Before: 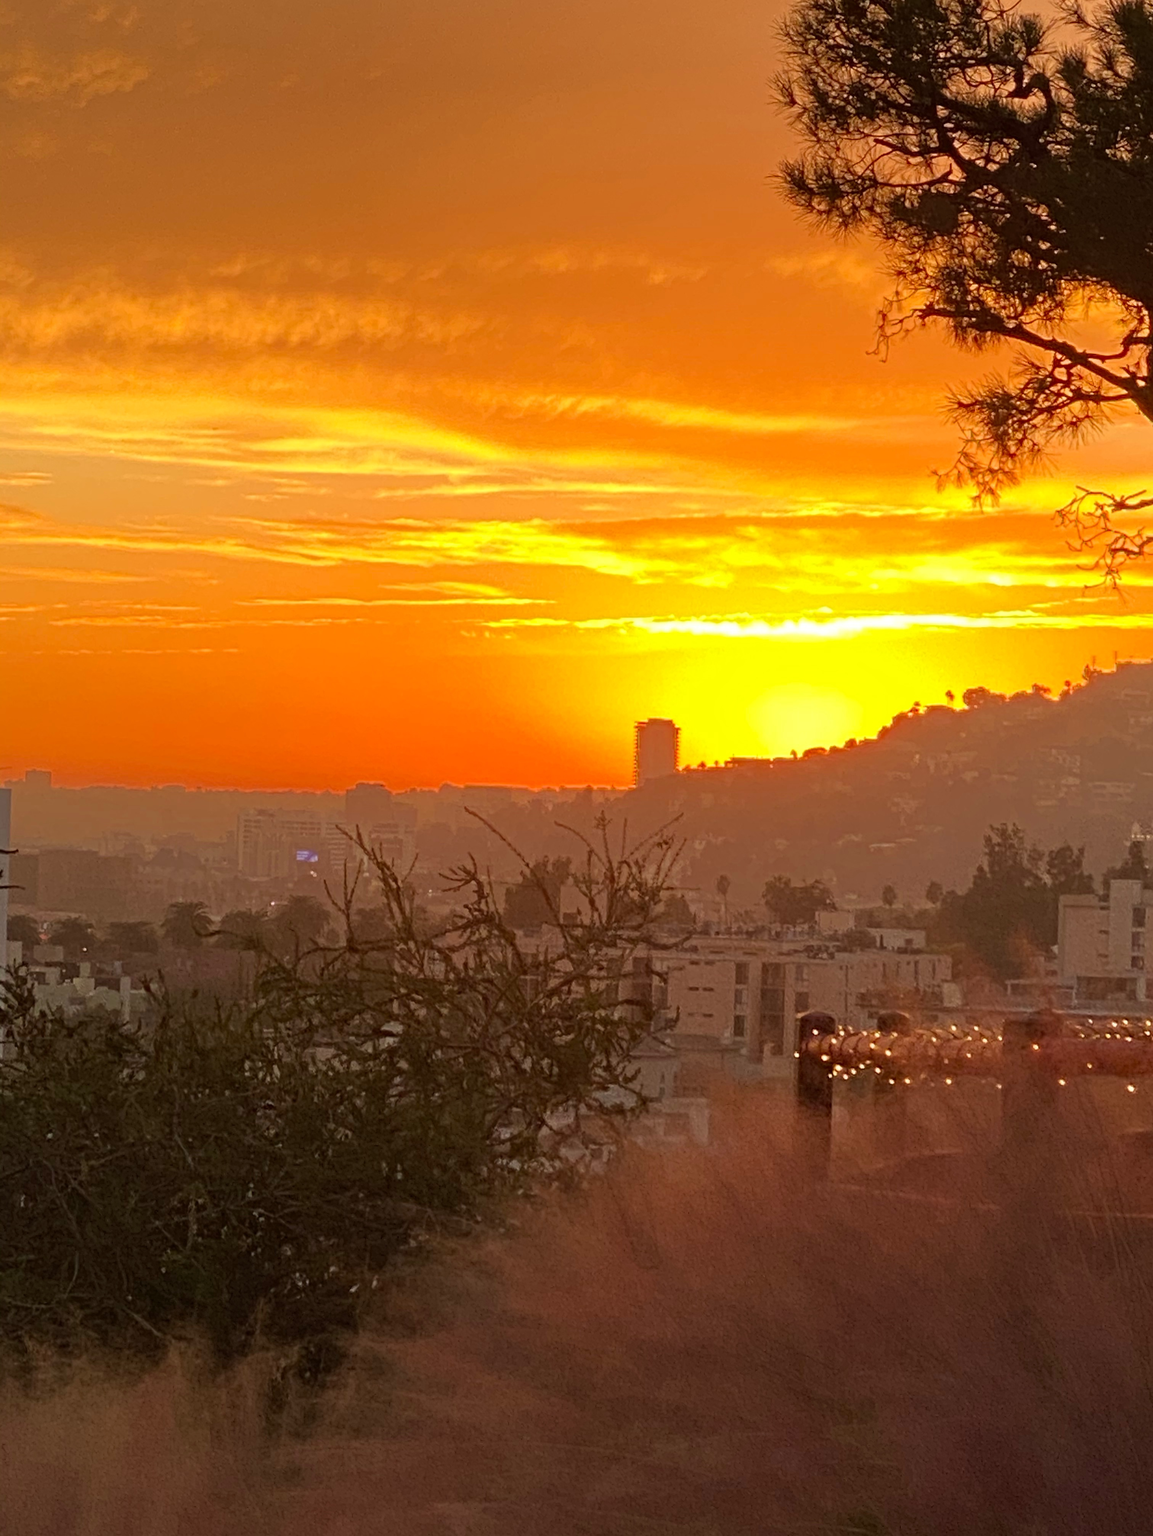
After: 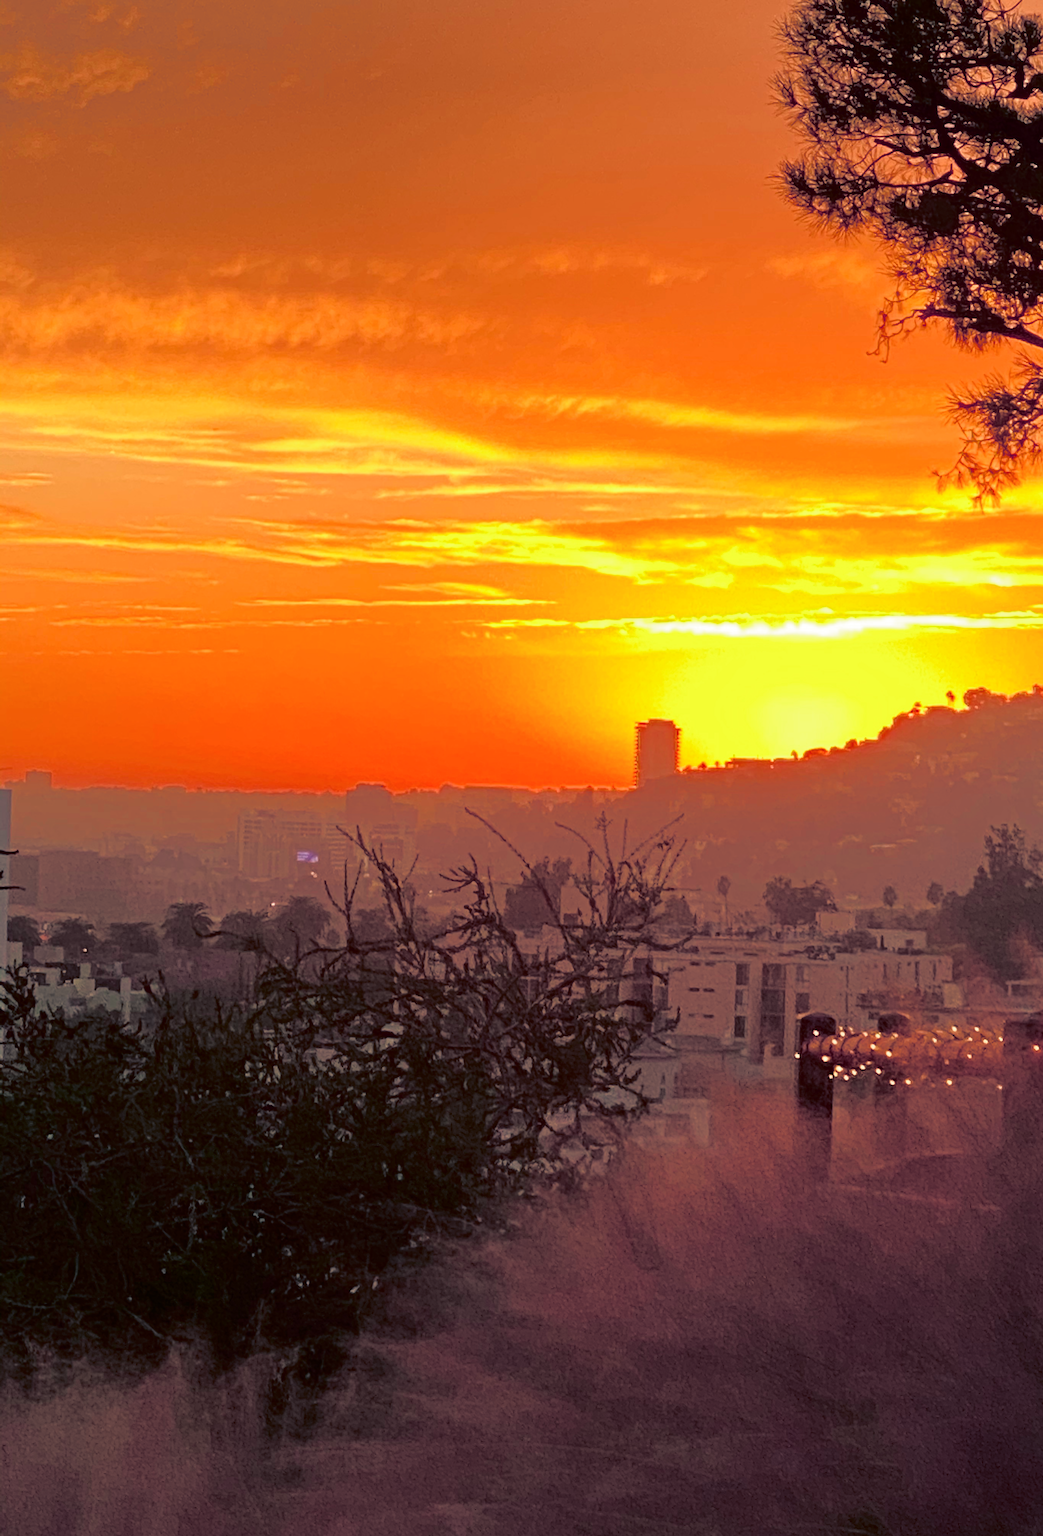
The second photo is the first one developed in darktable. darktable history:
split-toning: shadows › hue 216°, shadows › saturation 1, highlights › hue 57.6°, balance -33.4
crop: right 9.509%, bottom 0.031%
tone curve: curves: ch0 [(0, 0) (0.126, 0.061) (0.362, 0.382) (0.498, 0.498) (0.706, 0.712) (1, 1)]; ch1 [(0, 0) (0.5, 0.497) (0.55, 0.578) (1, 1)]; ch2 [(0, 0) (0.44, 0.424) (0.489, 0.486) (0.537, 0.538) (1, 1)], color space Lab, independent channels, preserve colors none
exposure: compensate exposure bias true, compensate highlight preservation false
